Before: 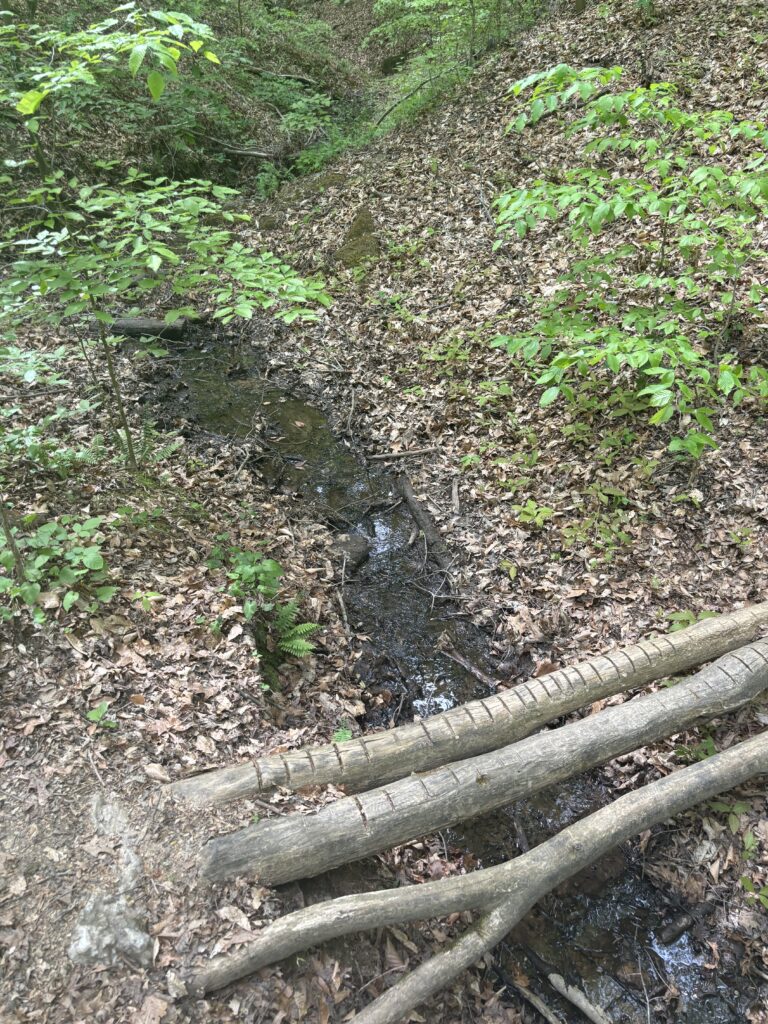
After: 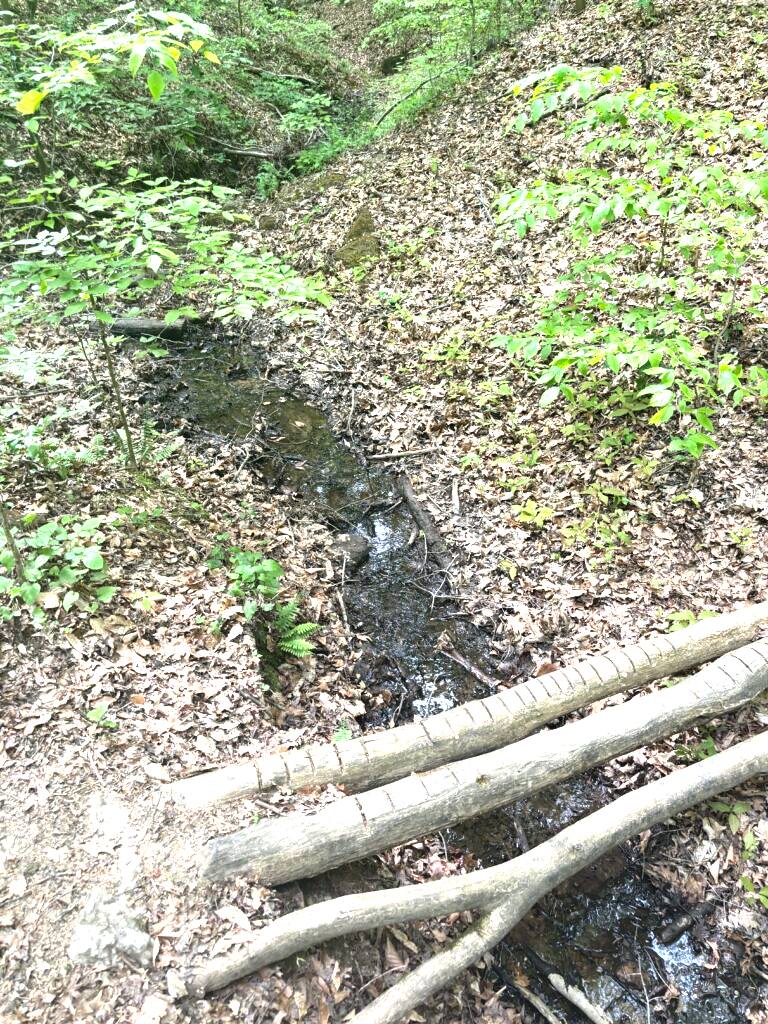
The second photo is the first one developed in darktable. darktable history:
exposure: exposure 0.6 EV, compensate highlight preservation false
tone equalizer: -8 EV -0.75 EV, -7 EV -0.7 EV, -6 EV -0.6 EV, -5 EV -0.4 EV, -3 EV 0.4 EV, -2 EV 0.6 EV, -1 EV 0.7 EV, +0 EV 0.75 EV, edges refinement/feathering 500, mask exposure compensation -1.57 EV, preserve details no
